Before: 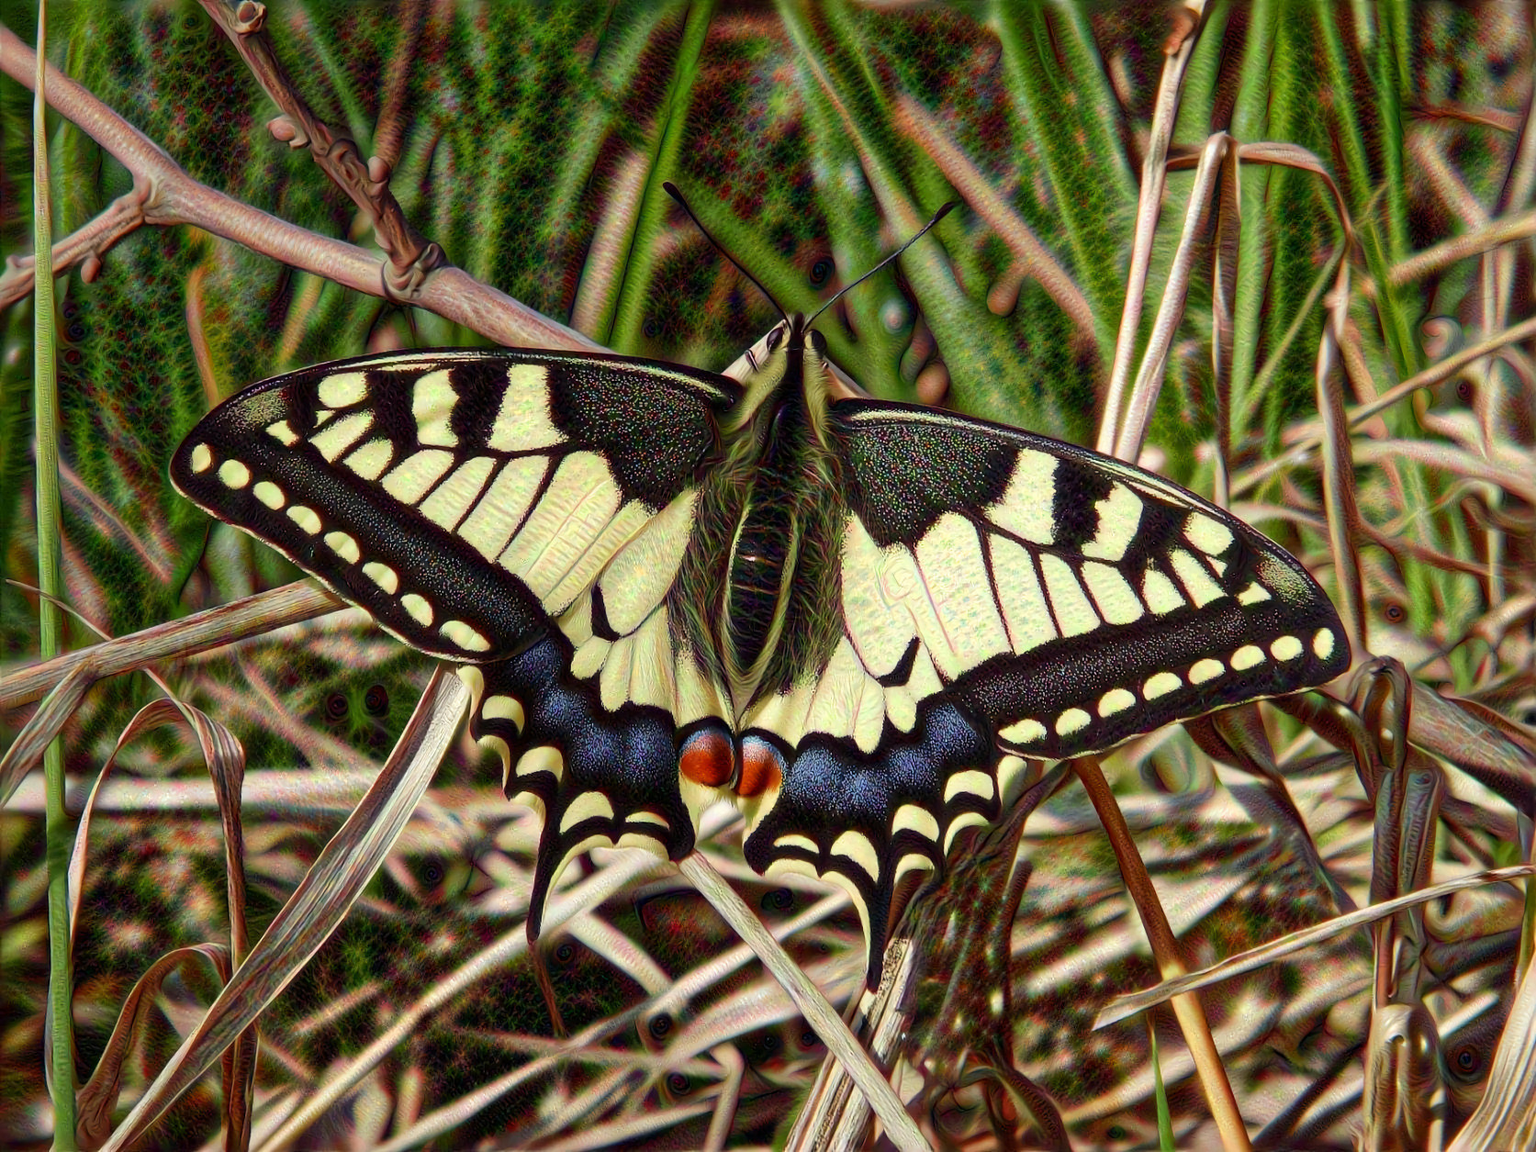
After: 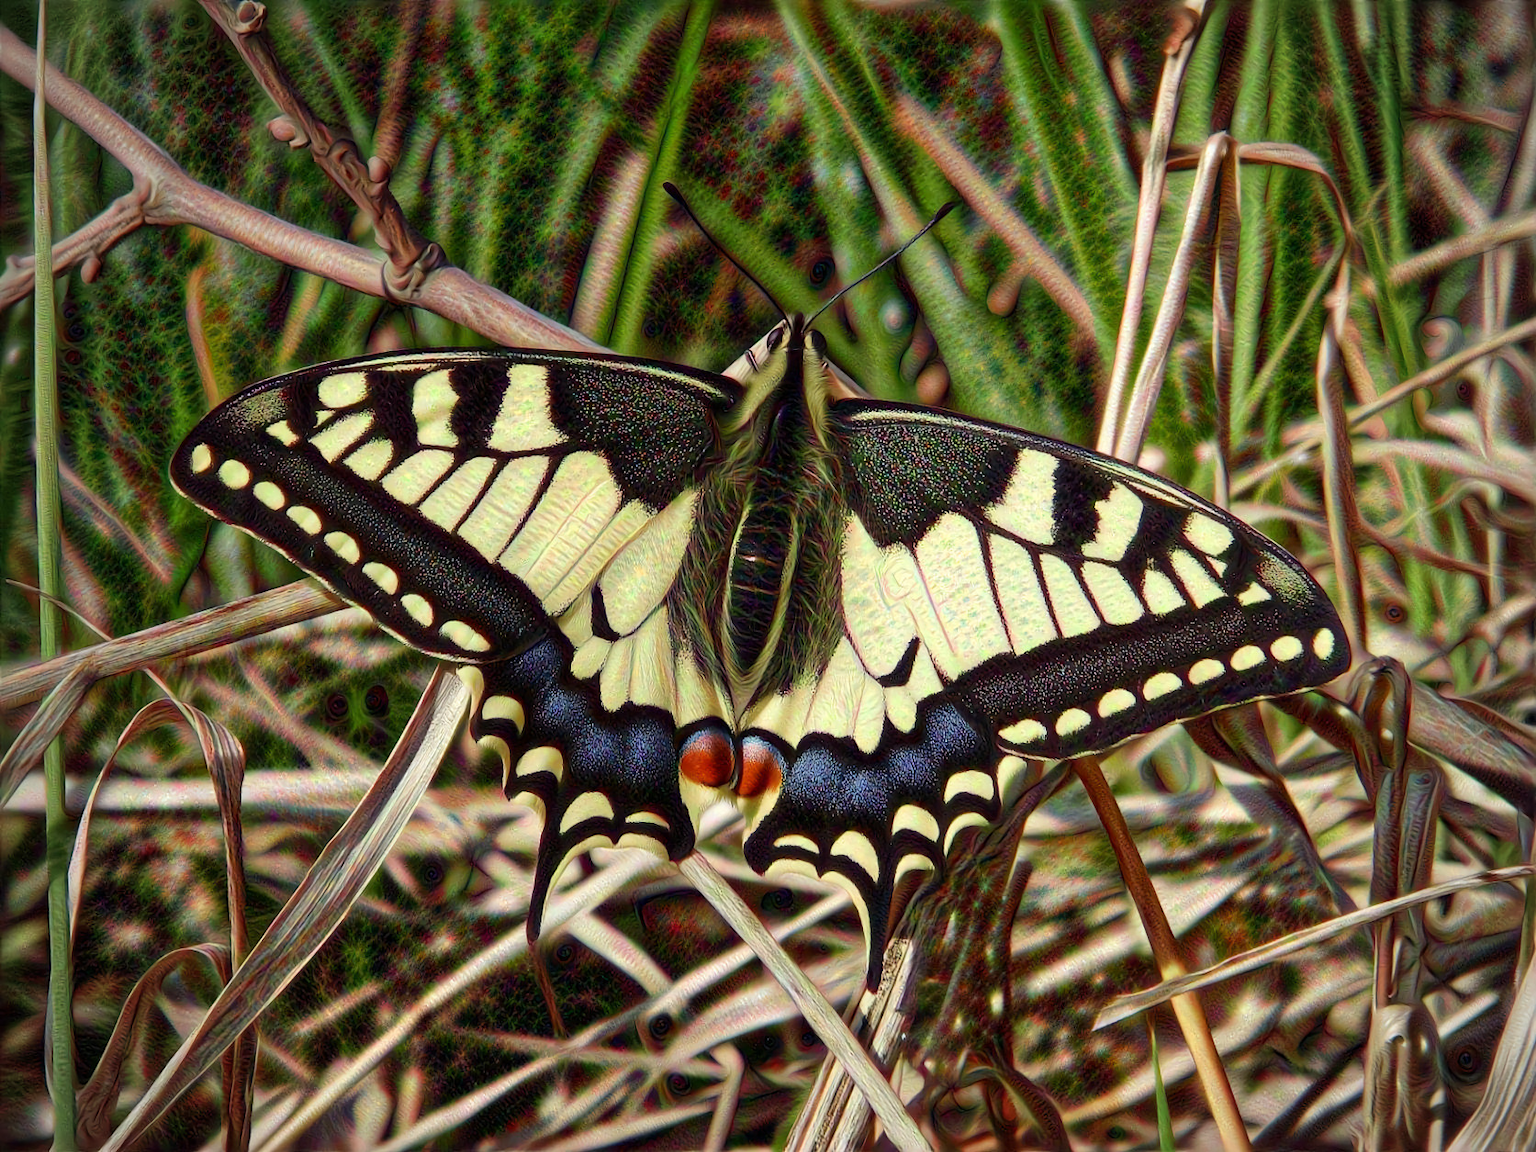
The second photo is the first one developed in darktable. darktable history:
vignetting: fall-off radius 61.2%
